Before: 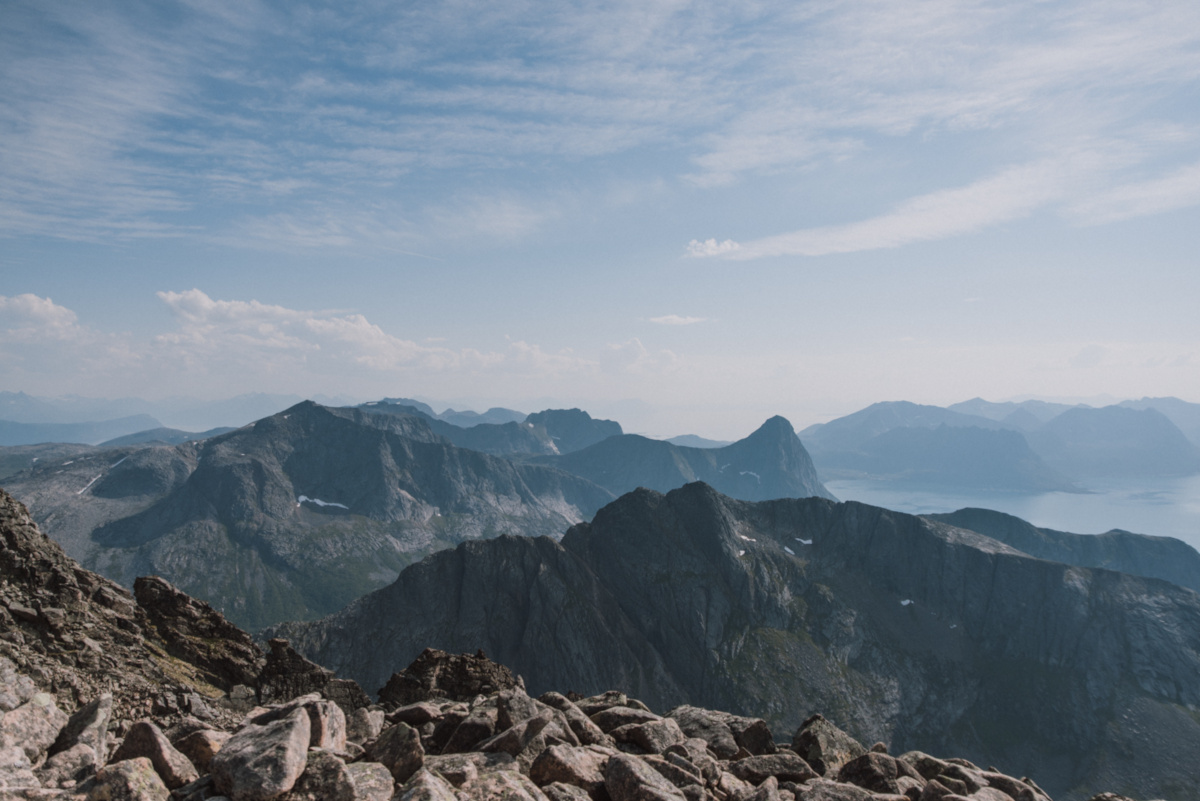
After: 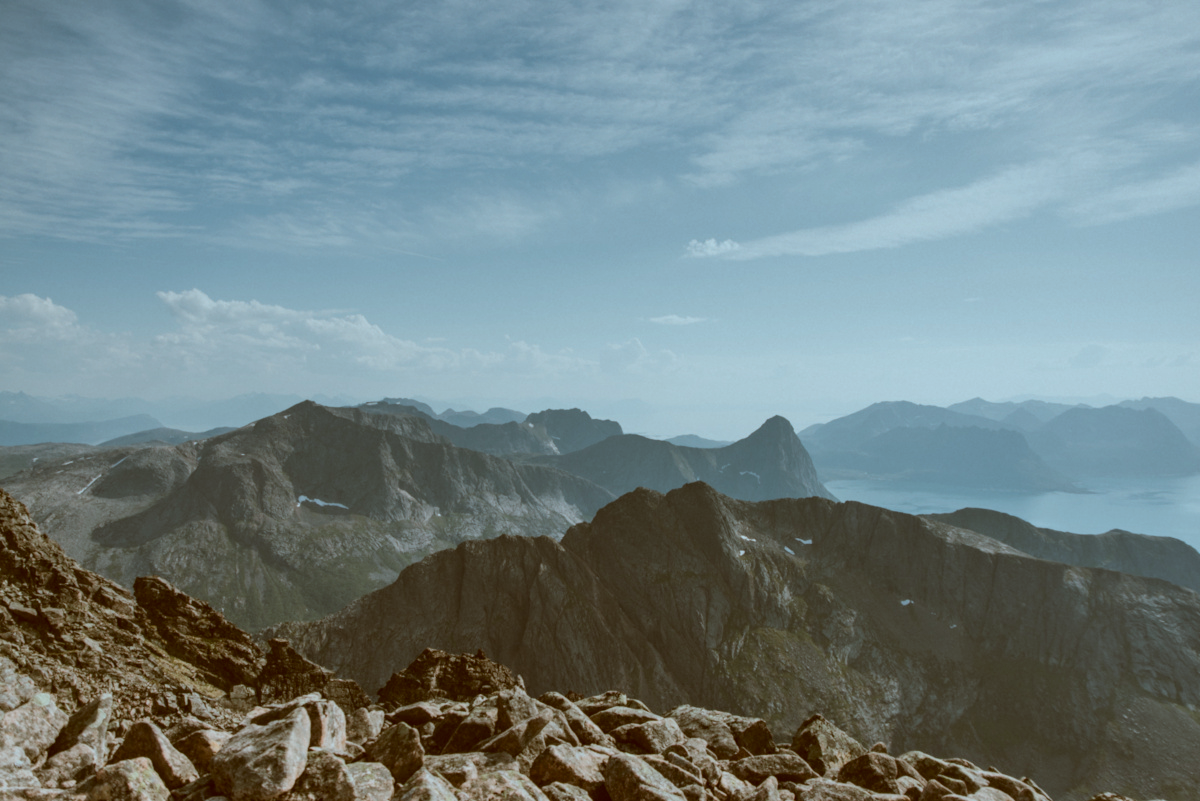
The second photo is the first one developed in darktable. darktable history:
shadows and highlights: low approximation 0.01, soften with gaussian
color correction: highlights a* -14.62, highlights b* -16.22, shadows a* 10.12, shadows b* 29.4
